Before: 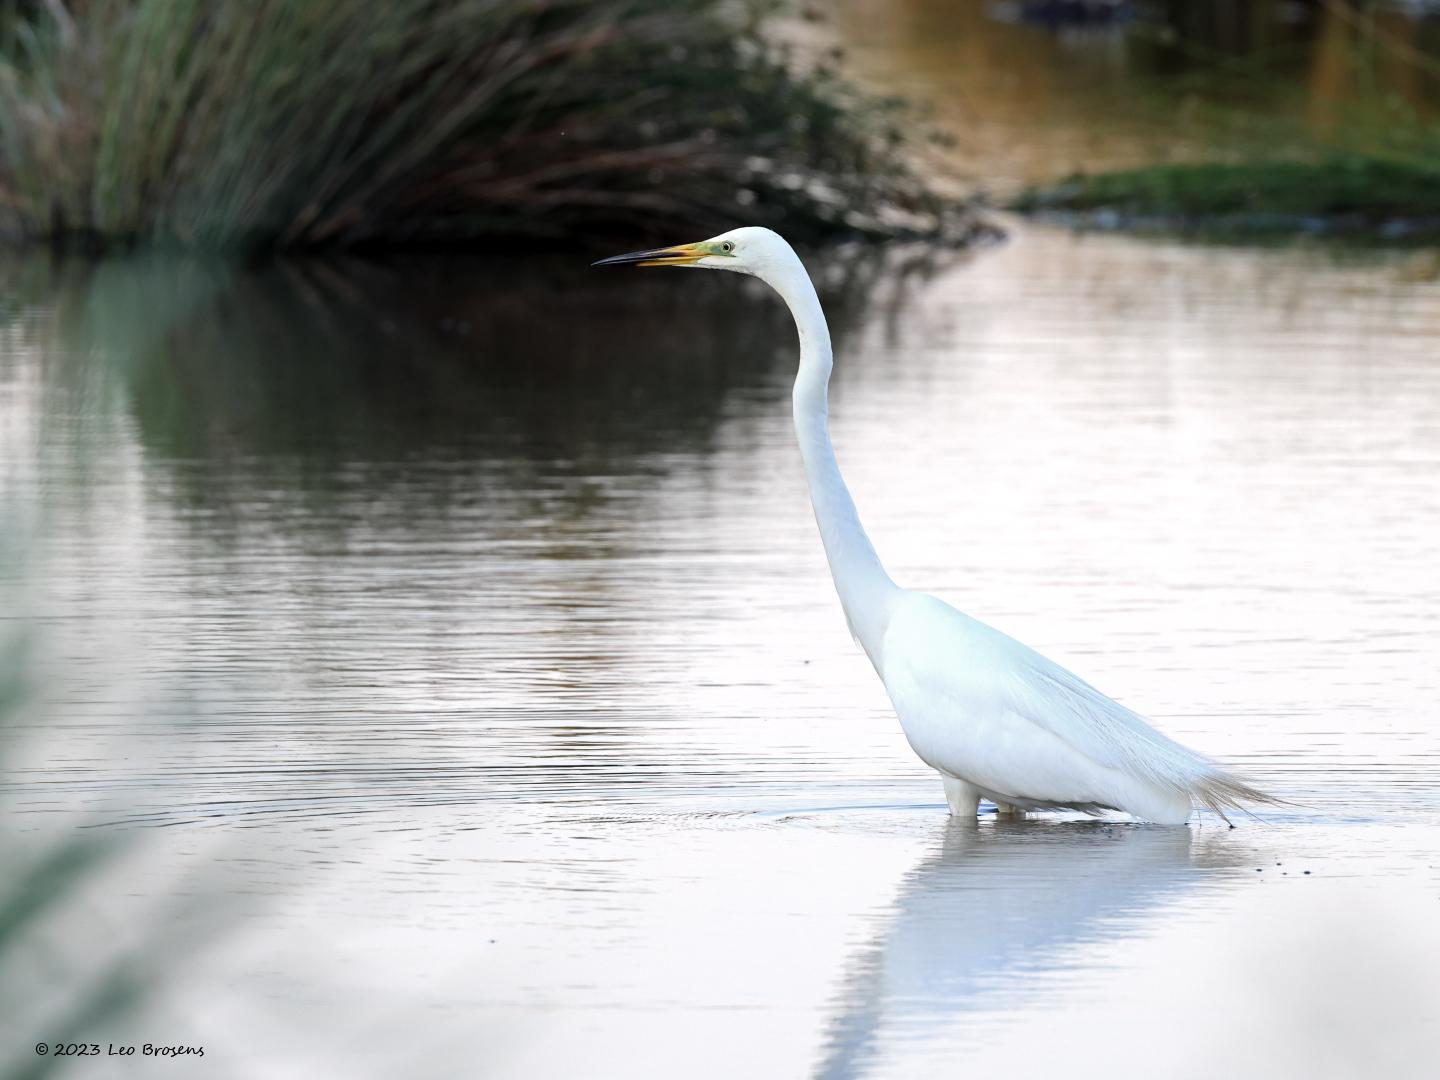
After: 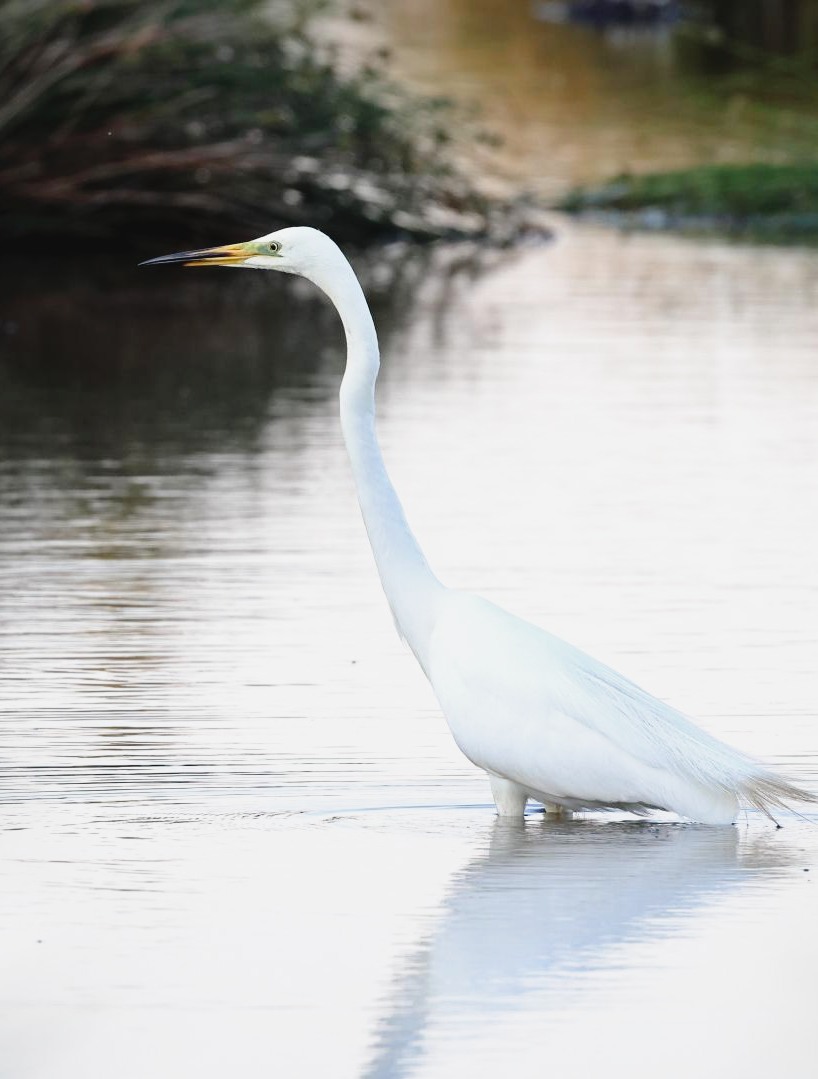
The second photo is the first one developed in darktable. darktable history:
crop: left 31.474%, top 0.012%, right 11.667%
contrast brightness saturation: contrast -0.095, saturation -0.094
tone curve: curves: ch0 [(0, 0) (0.091, 0.077) (0.389, 0.458) (0.745, 0.82) (0.844, 0.908) (0.909, 0.942) (1, 0.973)]; ch1 [(0, 0) (0.437, 0.404) (0.5, 0.5) (0.529, 0.556) (0.58, 0.603) (0.616, 0.649) (1, 1)]; ch2 [(0, 0) (0.442, 0.415) (0.5, 0.5) (0.535, 0.557) (0.585, 0.62) (1, 1)], preserve colors none
